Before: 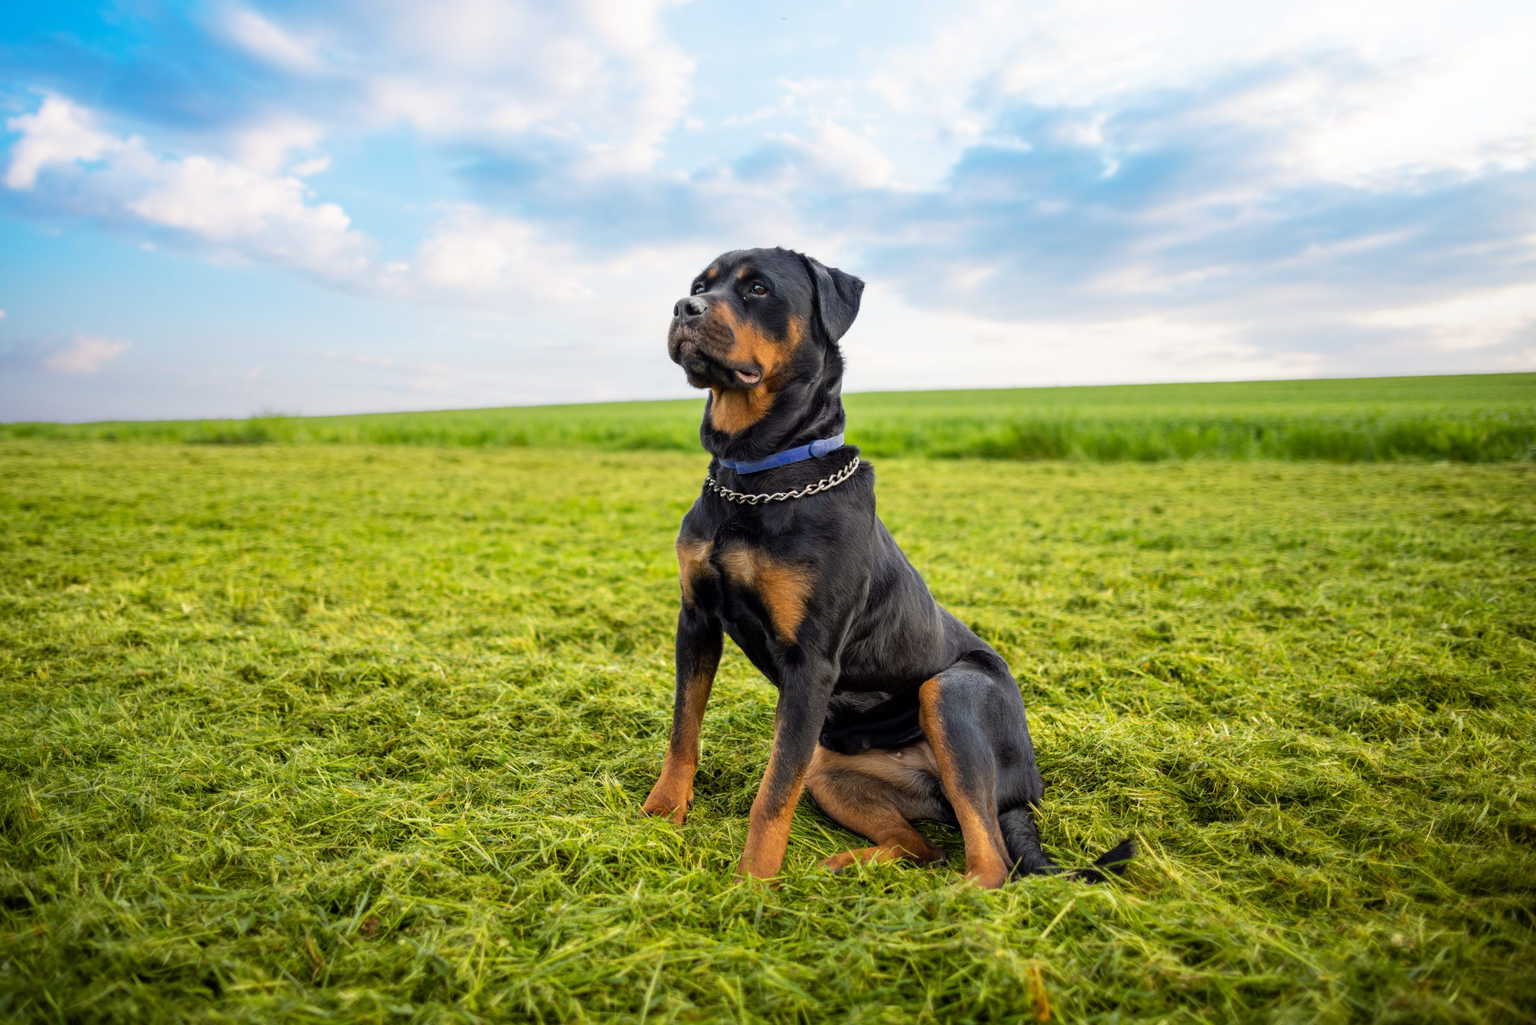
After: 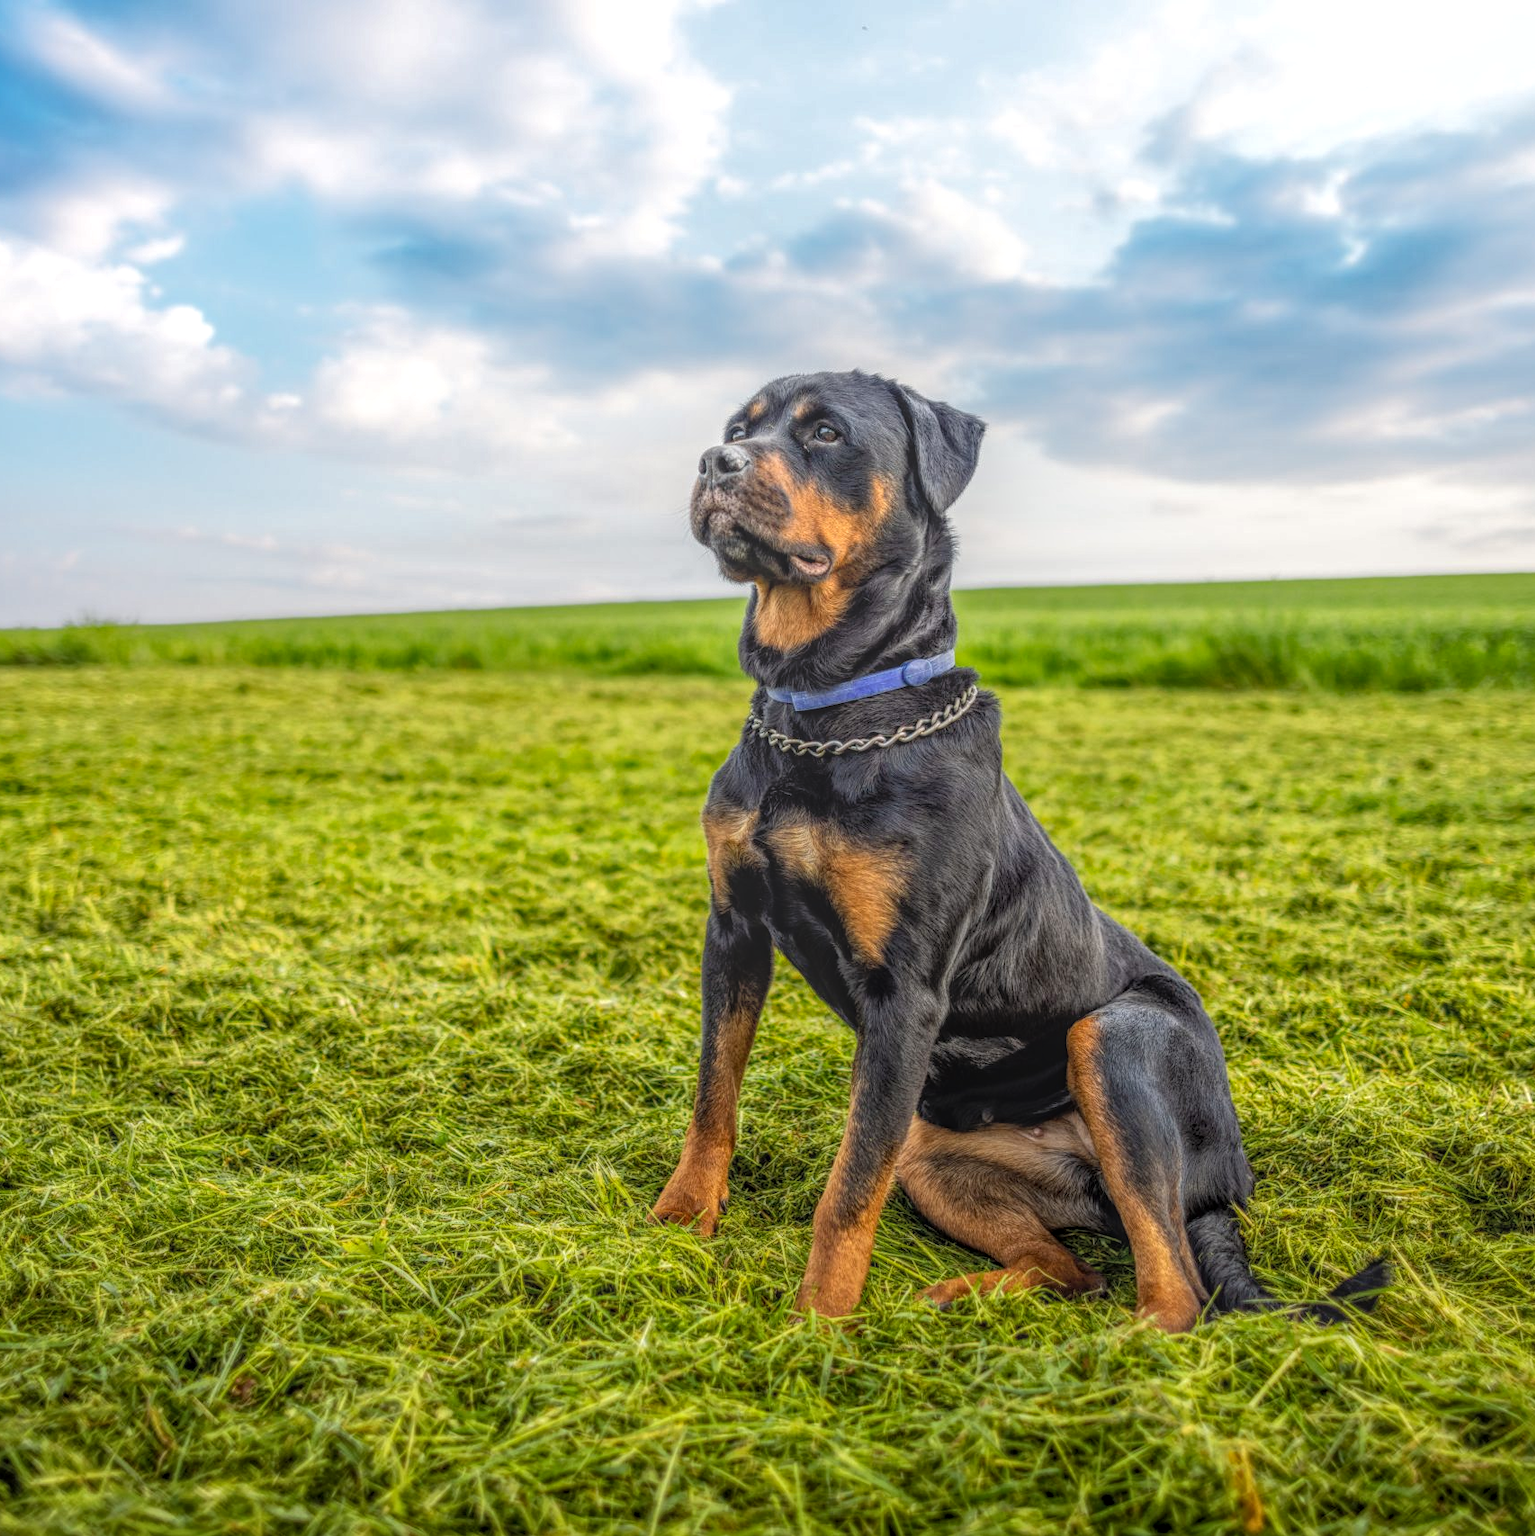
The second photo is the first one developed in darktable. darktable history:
local contrast: highlights 20%, shadows 30%, detail 200%, midtone range 0.2
exposure: black level correction 0.001, exposure 0.014 EV, compensate highlight preservation false
crop and rotate: left 13.537%, right 19.796%
